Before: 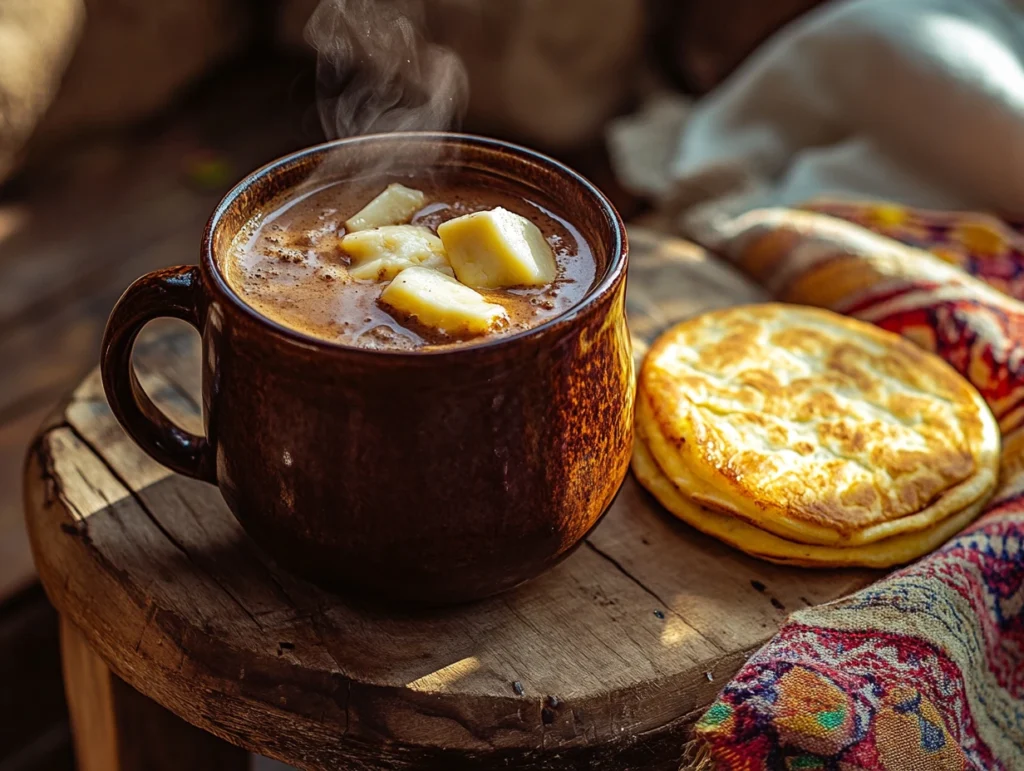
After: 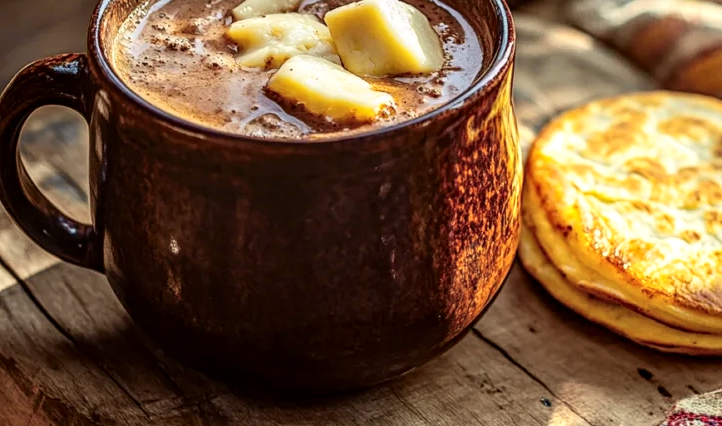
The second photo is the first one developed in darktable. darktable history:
crop: left 11.123%, top 27.61%, right 18.3%, bottom 17.034%
tone curve: curves: ch0 [(0, 0) (0.739, 0.837) (1, 1)]; ch1 [(0, 0) (0.226, 0.261) (0.383, 0.397) (0.462, 0.473) (0.498, 0.502) (0.521, 0.52) (0.578, 0.57) (1, 1)]; ch2 [(0, 0) (0.438, 0.456) (0.5, 0.5) (0.547, 0.557) (0.597, 0.58) (0.629, 0.603) (1, 1)], color space Lab, independent channels, preserve colors none
local contrast: detail 130%
color zones: curves: ch0 [(0, 0.613) (0.01, 0.613) (0.245, 0.448) (0.498, 0.529) (0.642, 0.665) (0.879, 0.777) (0.99, 0.613)]; ch1 [(0, 0) (0.143, 0) (0.286, 0) (0.429, 0) (0.571, 0) (0.714, 0) (0.857, 0)], mix -121.96%
exposure: exposure -0.021 EV, compensate highlight preservation false
